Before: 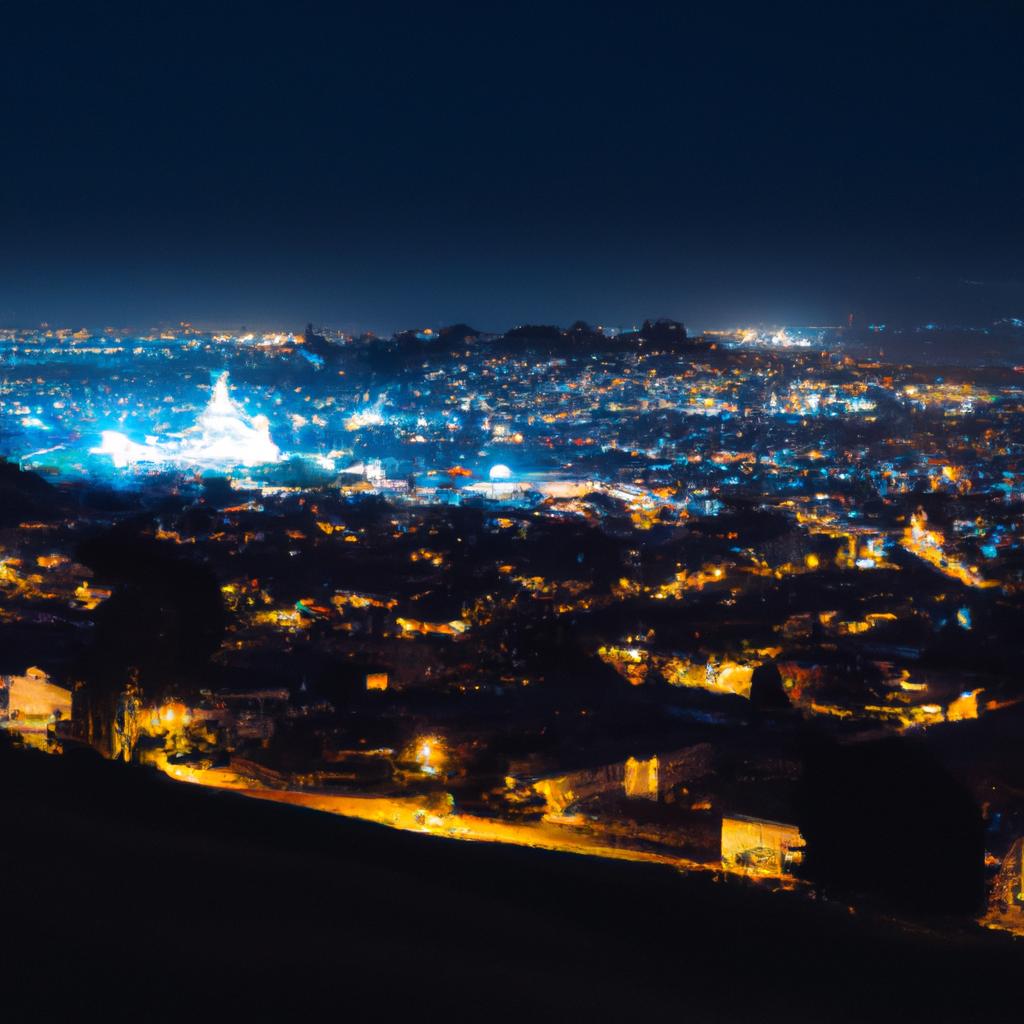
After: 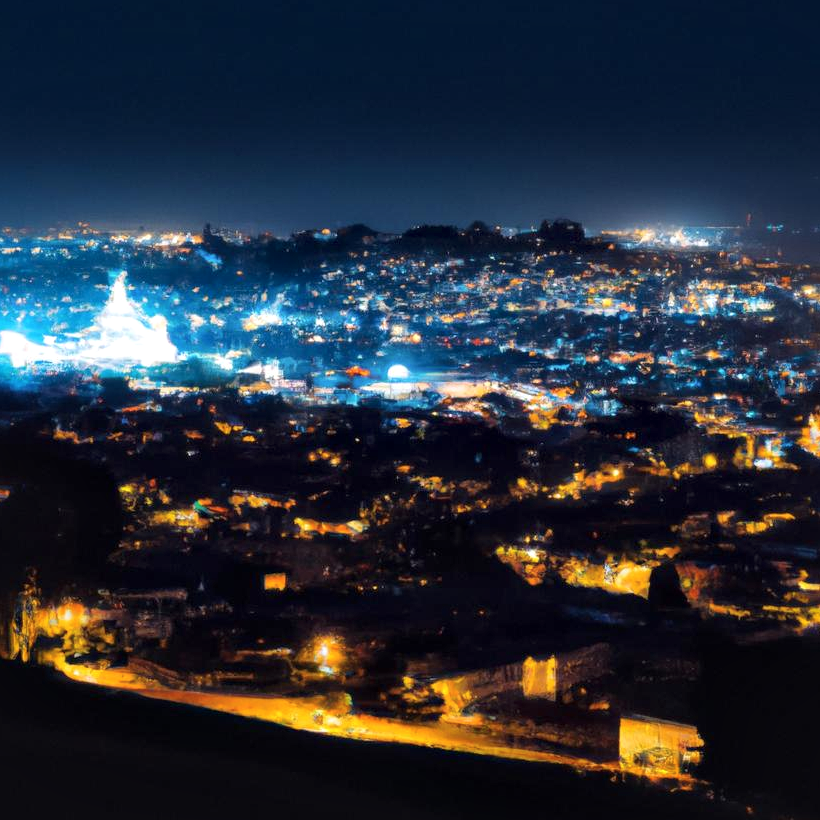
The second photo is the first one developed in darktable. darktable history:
crop and rotate: left 9.999%, top 9.8%, right 9.898%, bottom 10.097%
local contrast: mode bilateral grid, contrast 49, coarseness 50, detail 150%, midtone range 0.2
